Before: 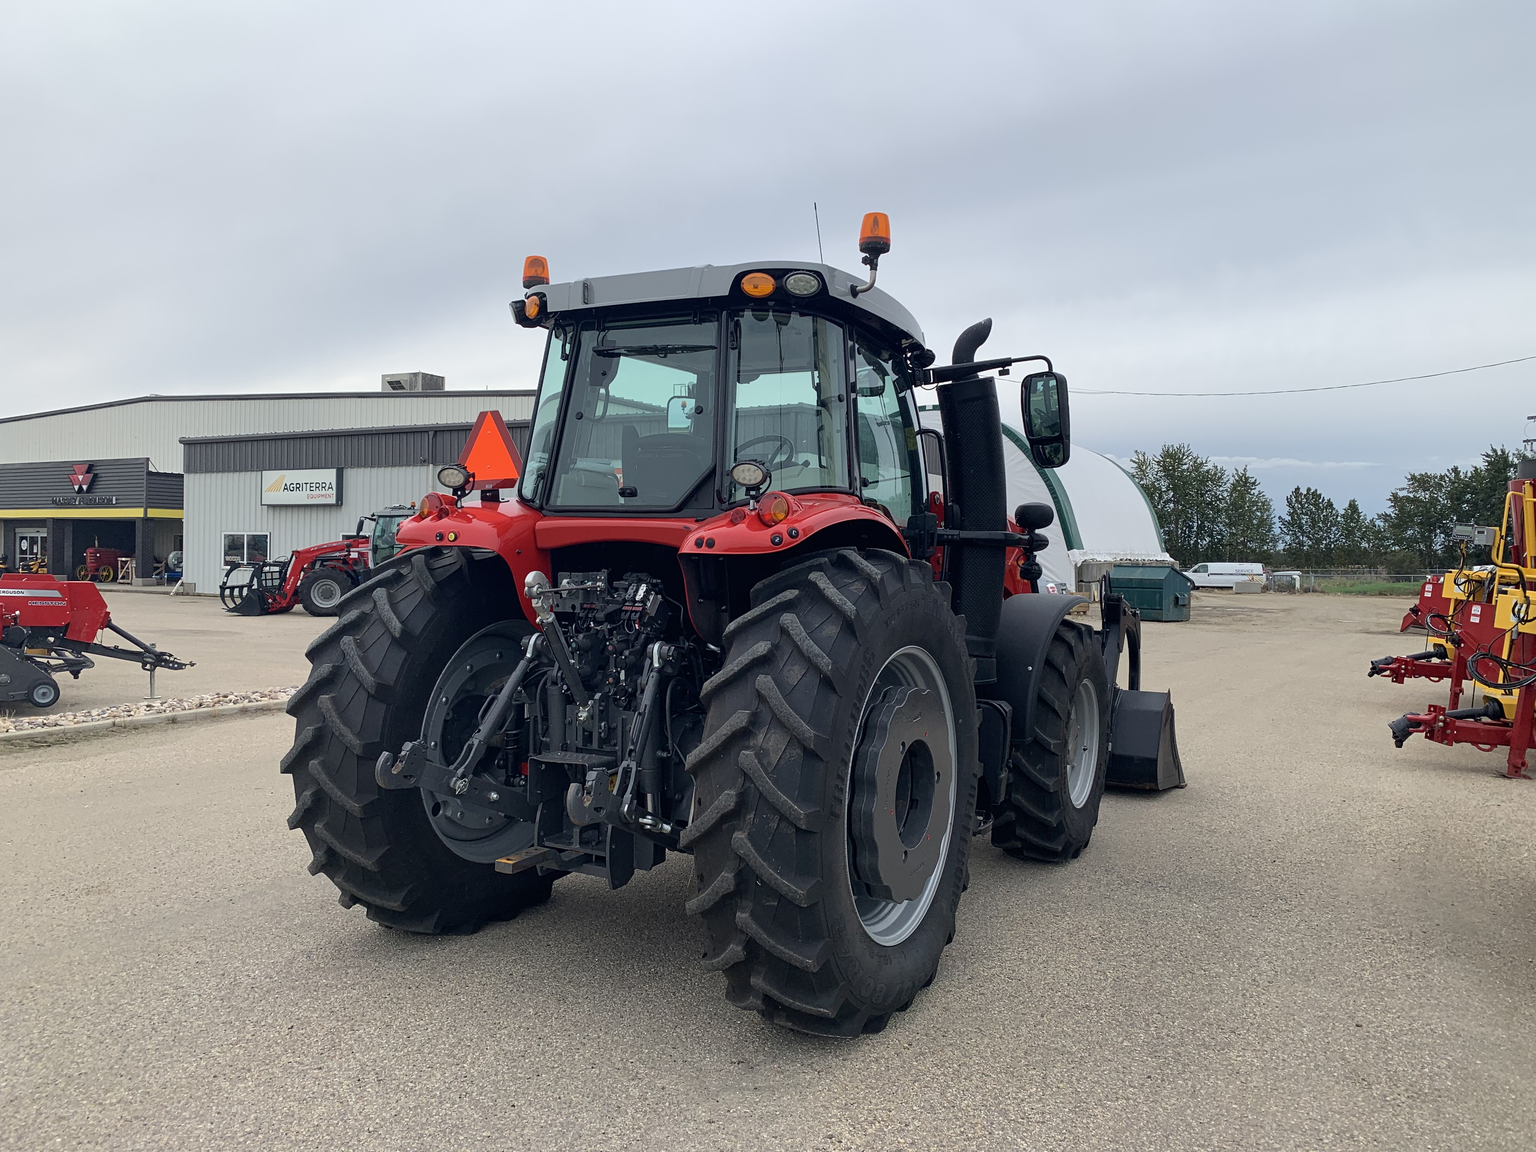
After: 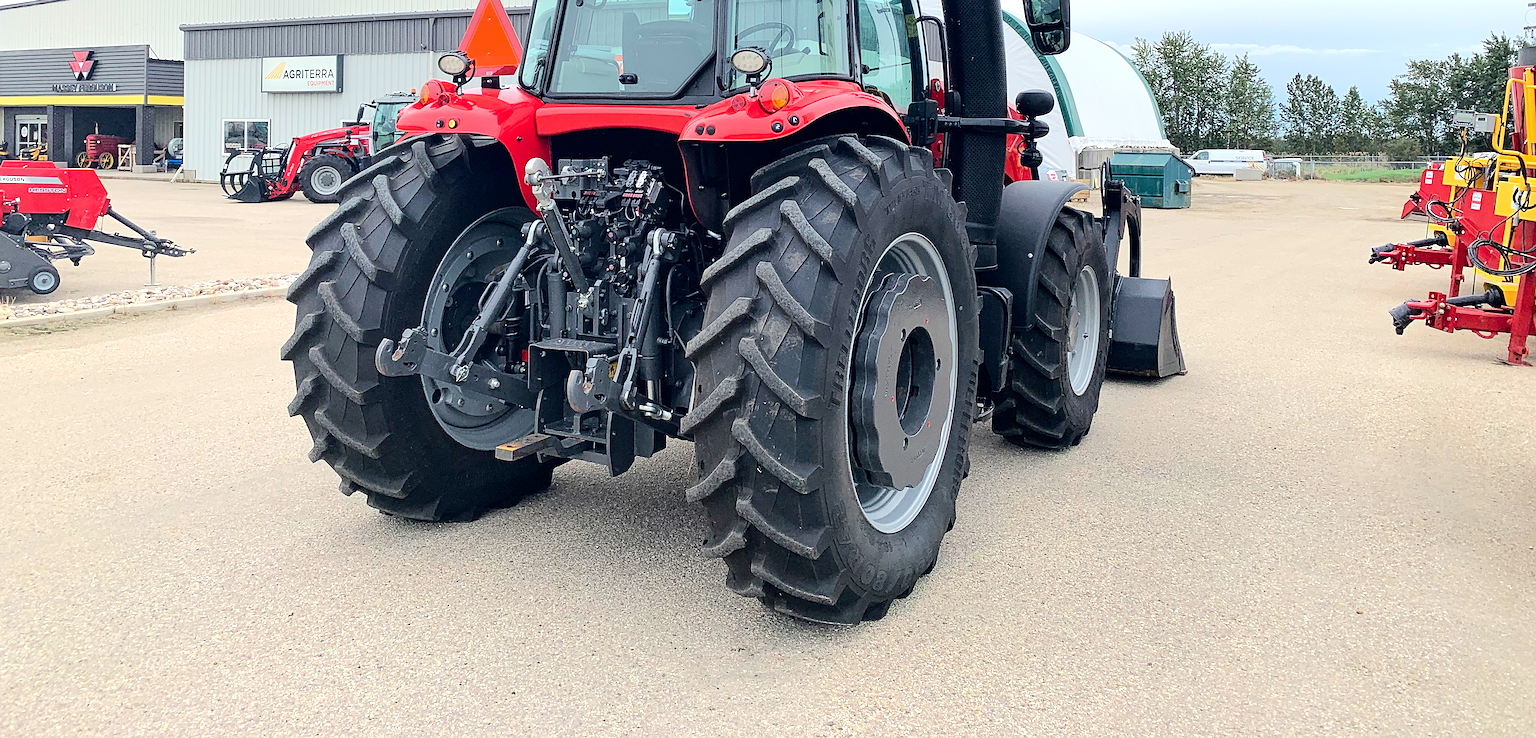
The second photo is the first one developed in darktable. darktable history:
sharpen: on, module defaults
exposure: black level correction 0.001, exposure 0.5 EV, compensate exposure bias true, compensate highlight preservation false
crop and rotate: top 35.909%
tone equalizer: -7 EV 0.16 EV, -6 EV 0.625 EV, -5 EV 1.13 EV, -4 EV 1.33 EV, -3 EV 1.13 EV, -2 EV 0.6 EV, -1 EV 0.155 EV, edges refinement/feathering 500, mask exposure compensation -1.57 EV, preserve details no
